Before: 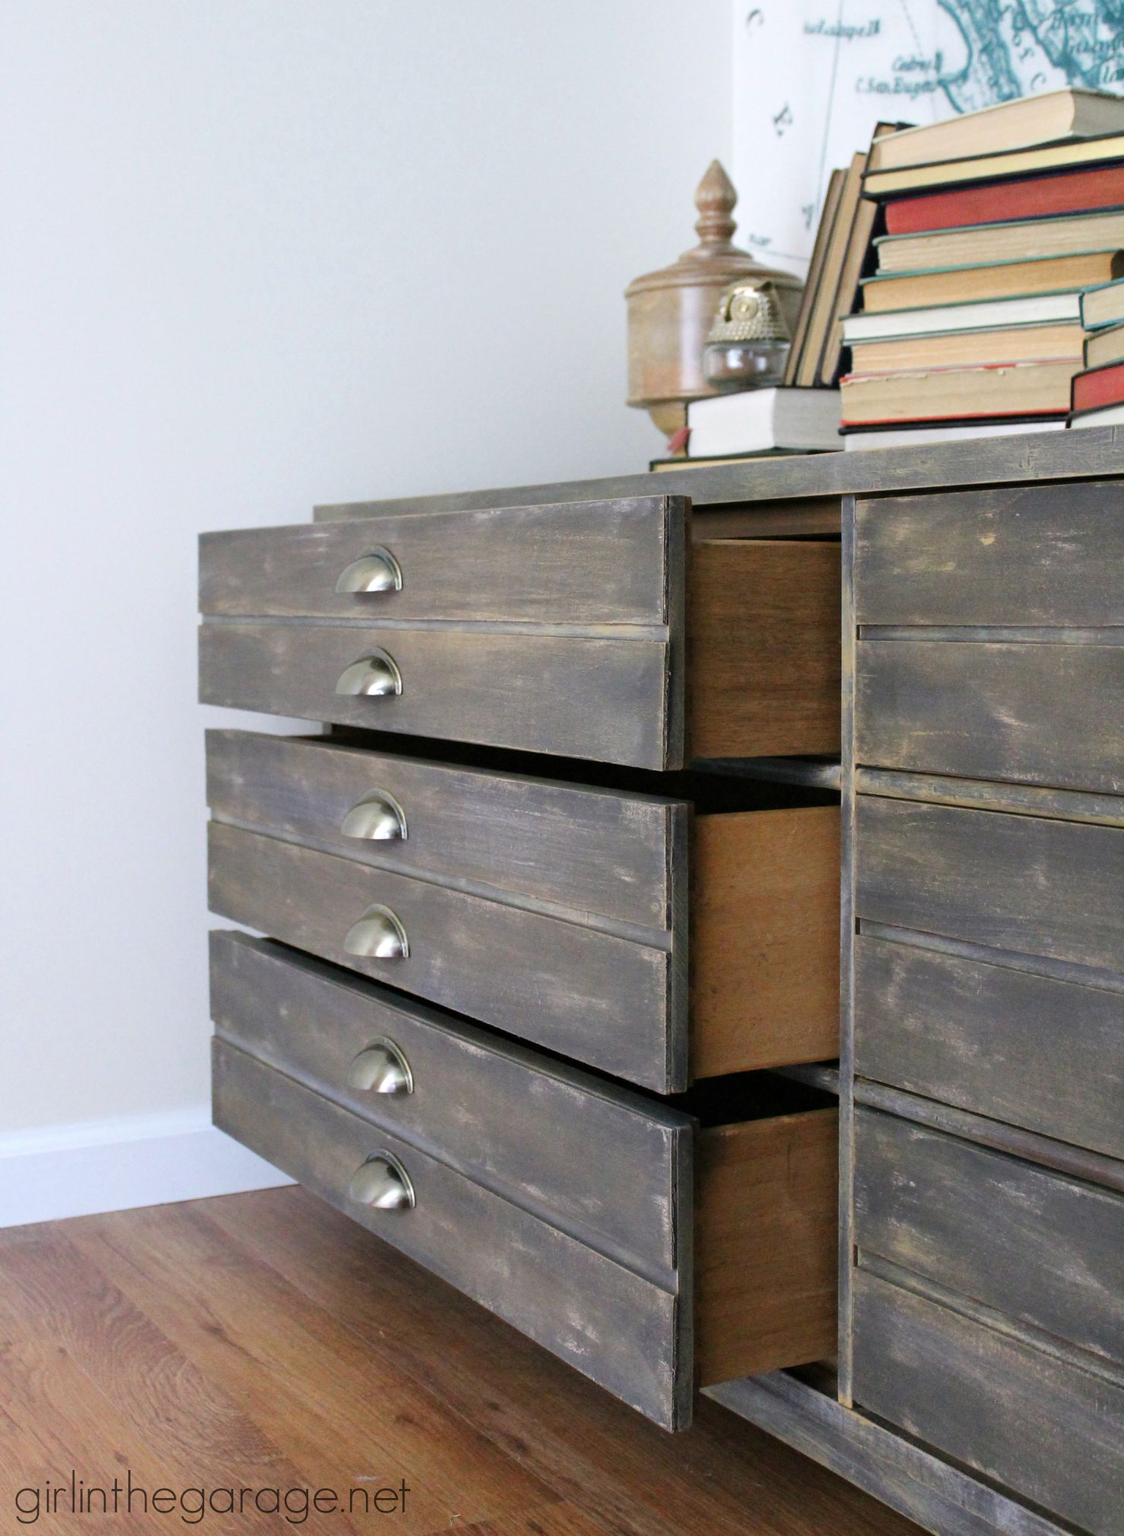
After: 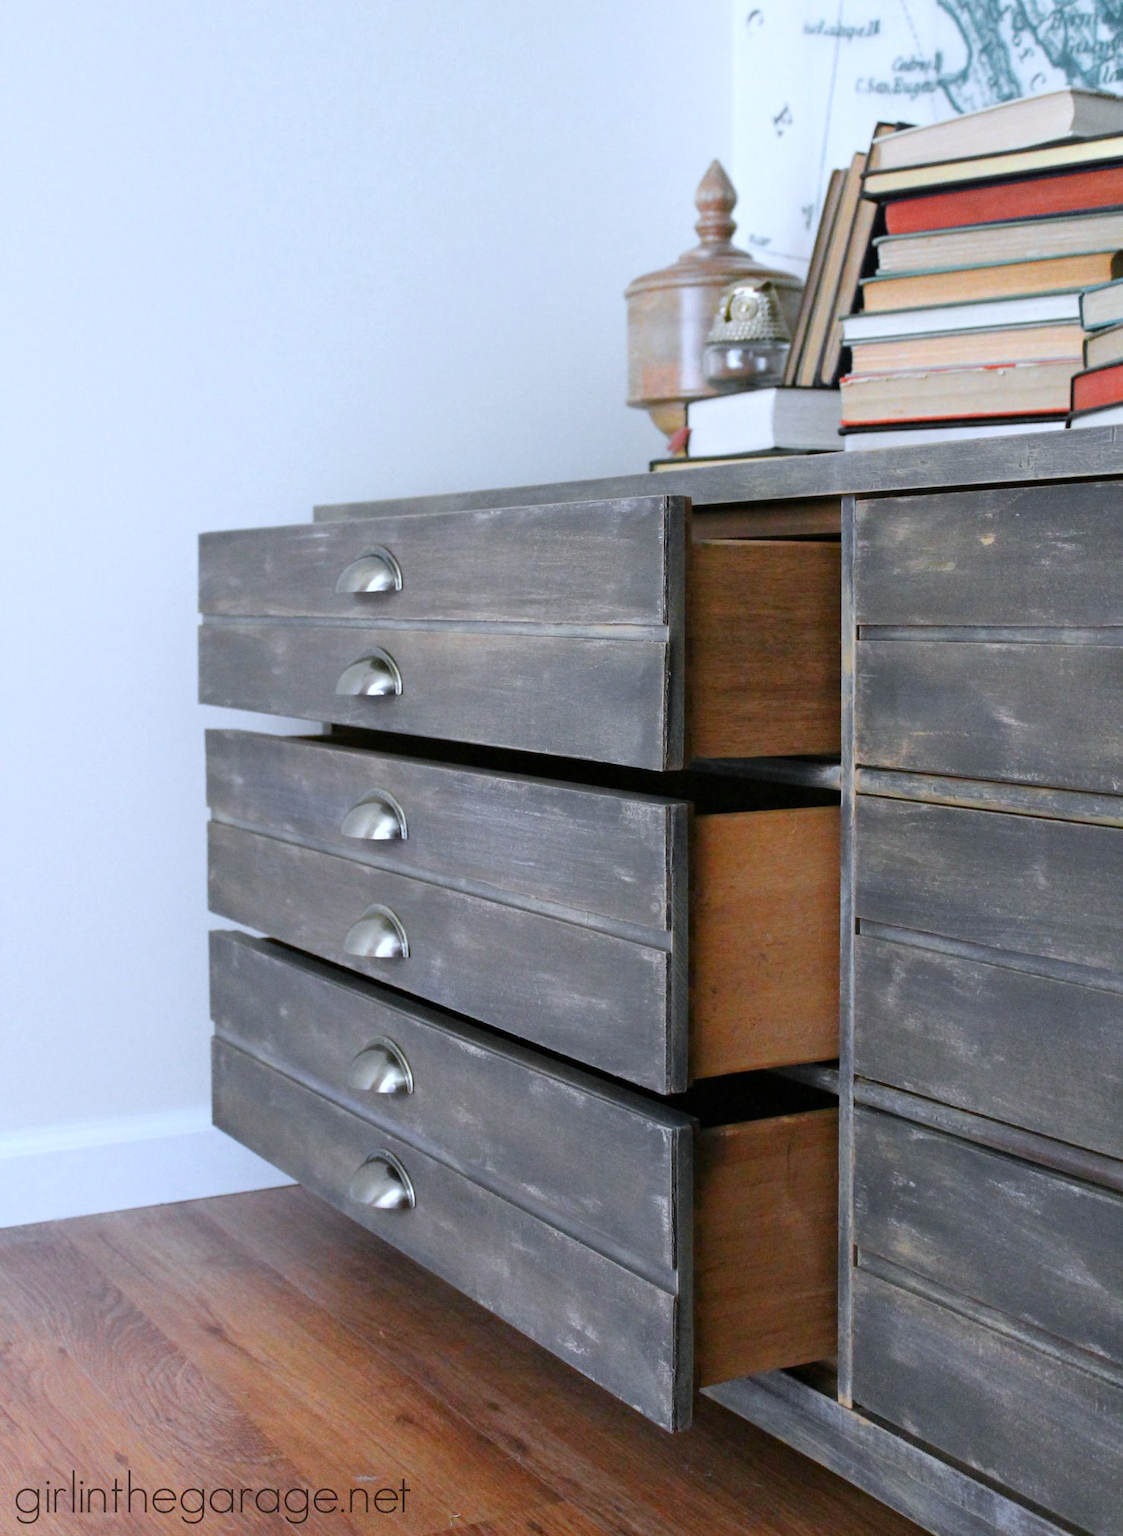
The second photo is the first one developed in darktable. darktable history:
color zones: curves: ch0 [(0, 0.511) (0.143, 0.531) (0.286, 0.56) (0.429, 0.5) (0.571, 0.5) (0.714, 0.5) (0.857, 0.5) (1, 0.5)]; ch1 [(0, 0.525) (0.143, 0.705) (0.286, 0.715) (0.429, 0.35) (0.571, 0.35) (0.714, 0.35) (0.857, 0.4) (1, 0.4)]; ch2 [(0, 0.572) (0.143, 0.512) (0.286, 0.473) (0.429, 0.45) (0.571, 0.5) (0.714, 0.5) (0.857, 0.518) (1, 0.518)]
color correction: highlights a* -2.24, highlights b* -18.1
color balance: mode lift, gamma, gain (sRGB)
